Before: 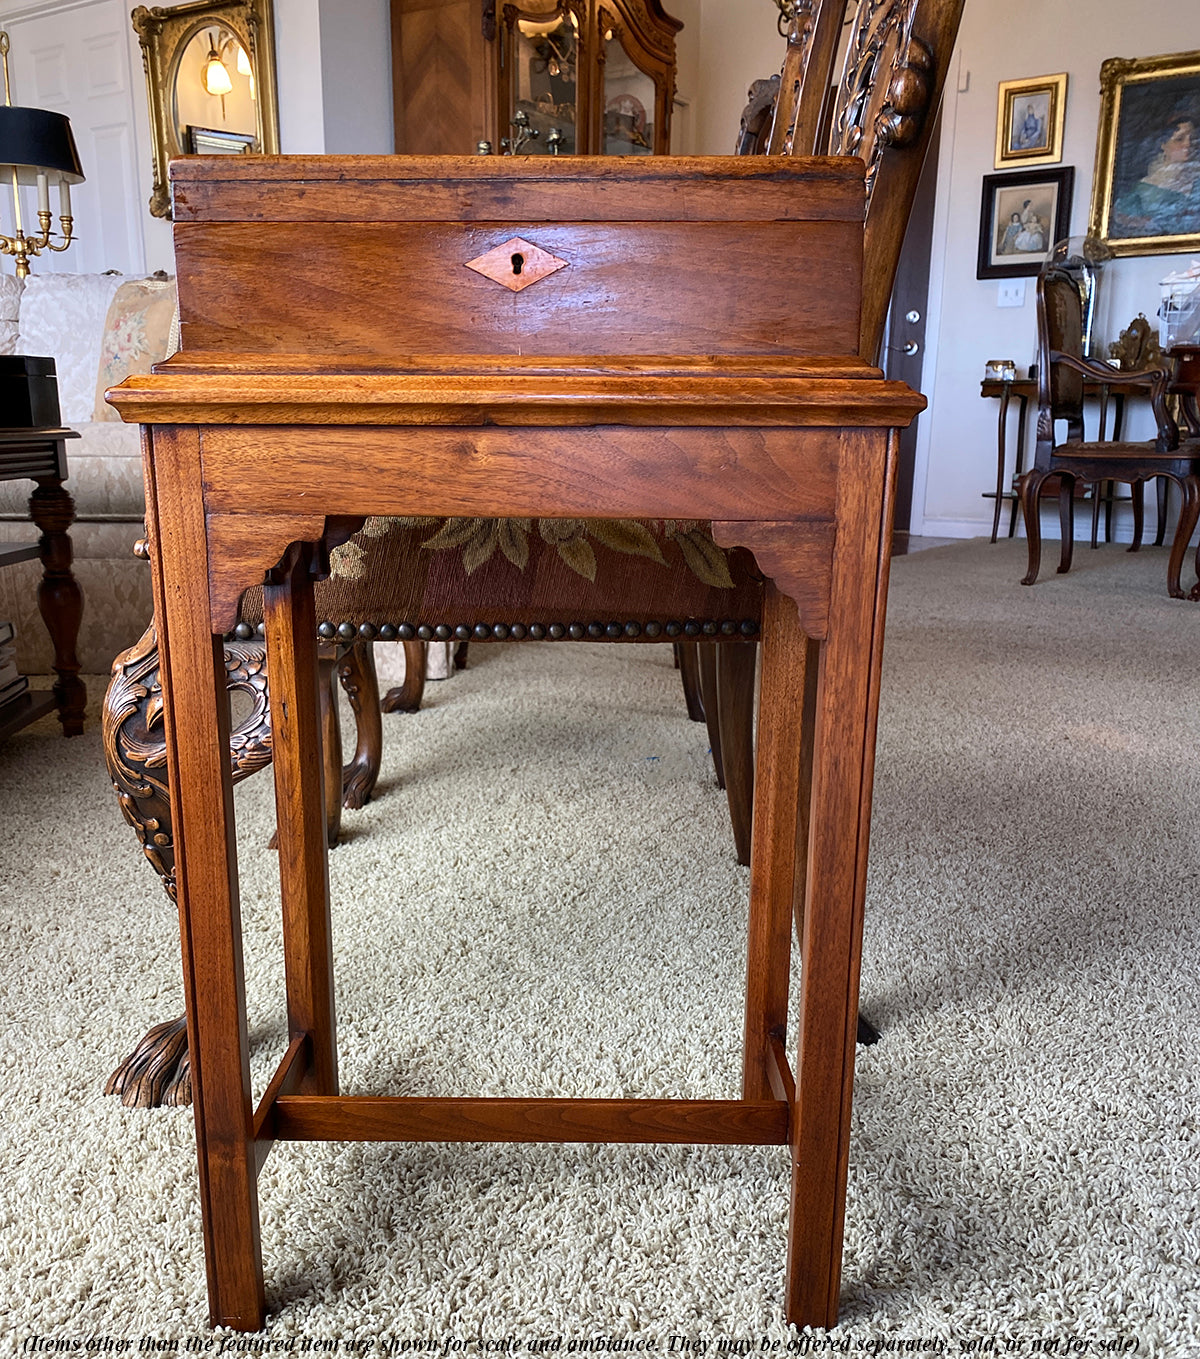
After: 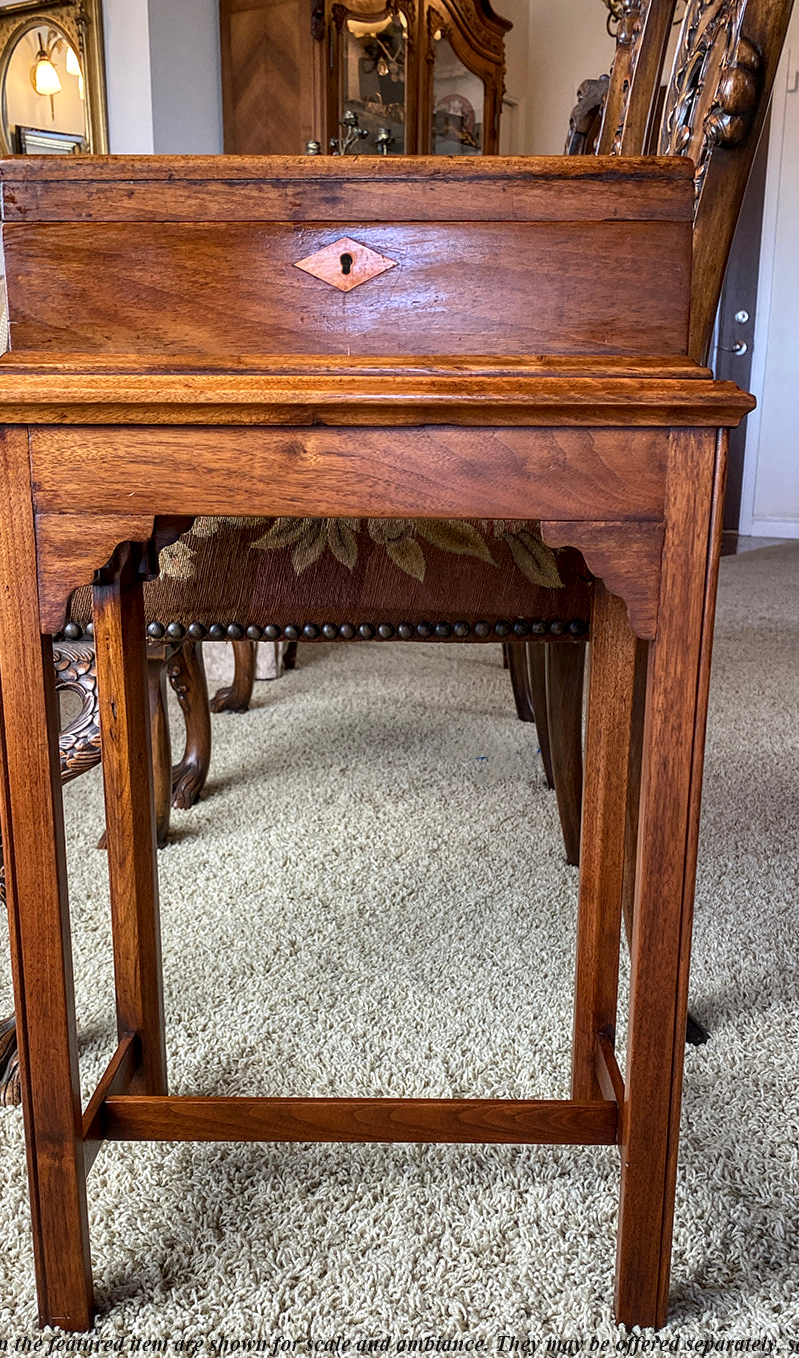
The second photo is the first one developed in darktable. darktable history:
crop and rotate: left 14.292%, right 19.041%
local contrast: on, module defaults
